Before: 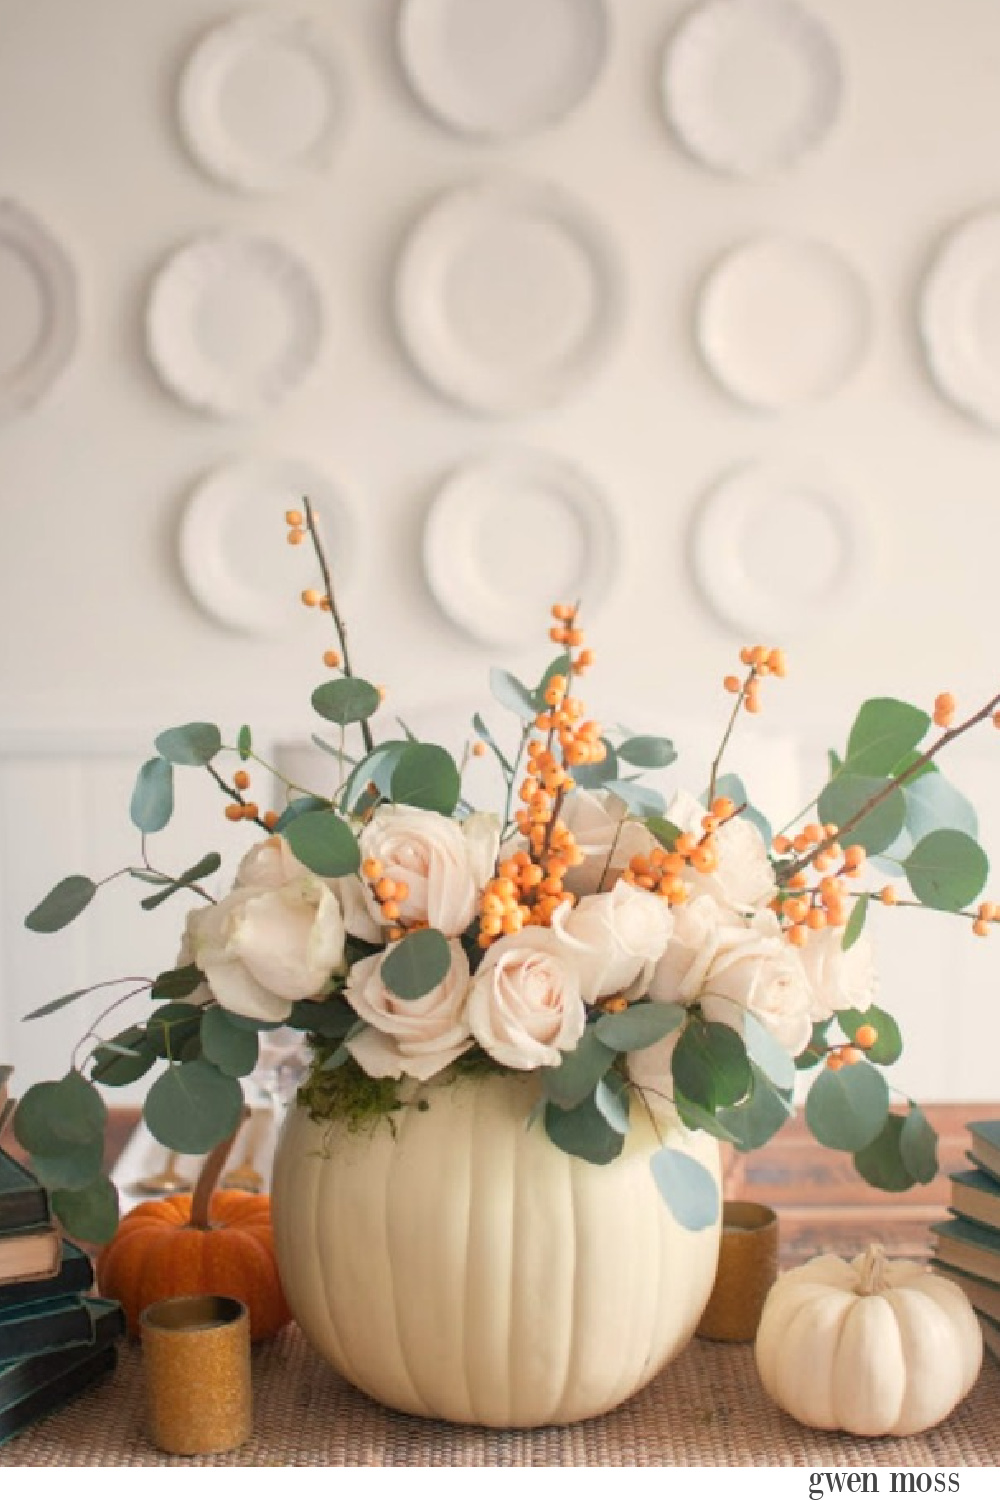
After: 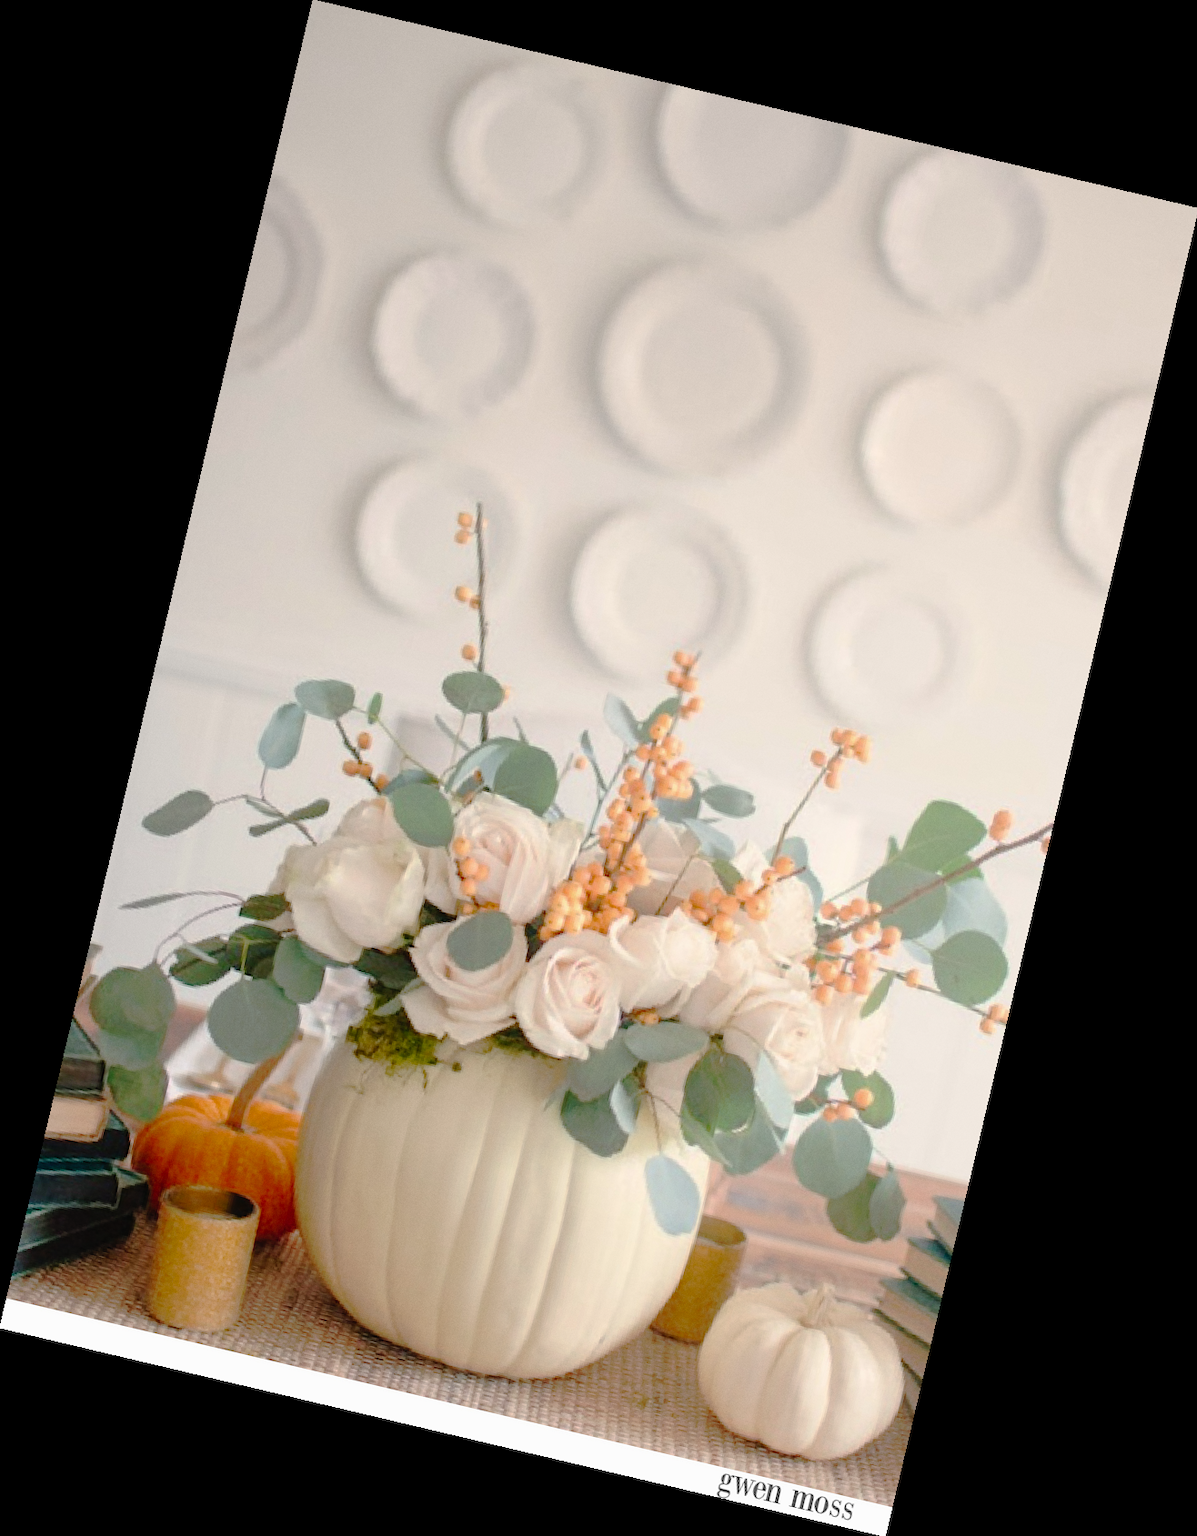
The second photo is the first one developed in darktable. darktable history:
tone curve: curves: ch0 [(0, 0) (0.003, 0.019) (0.011, 0.019) (0.025, 0.023) (0.044, 0.032) (0.069, 0.046) (0.1, 0.073) (0.136, 0.129) (0.177, 0.207) (0.224, 0.295) (0.277, 0.394) (0.335, 0.48) (0.399, 0.524) (0.468, 0.575) (0.543, 0.628) (0.623, 0.684) (0.709, 0.739) (0.801, 0.808) (0.898, 0.9) (1, 1)], preserve colors none
grain: coarseness 0.09 ISO, strength 10%
rotate and perspective: rotation 13.27°, automatic cropping off
exposure: exposure -0.04 EV, compensate highlight preservation false
